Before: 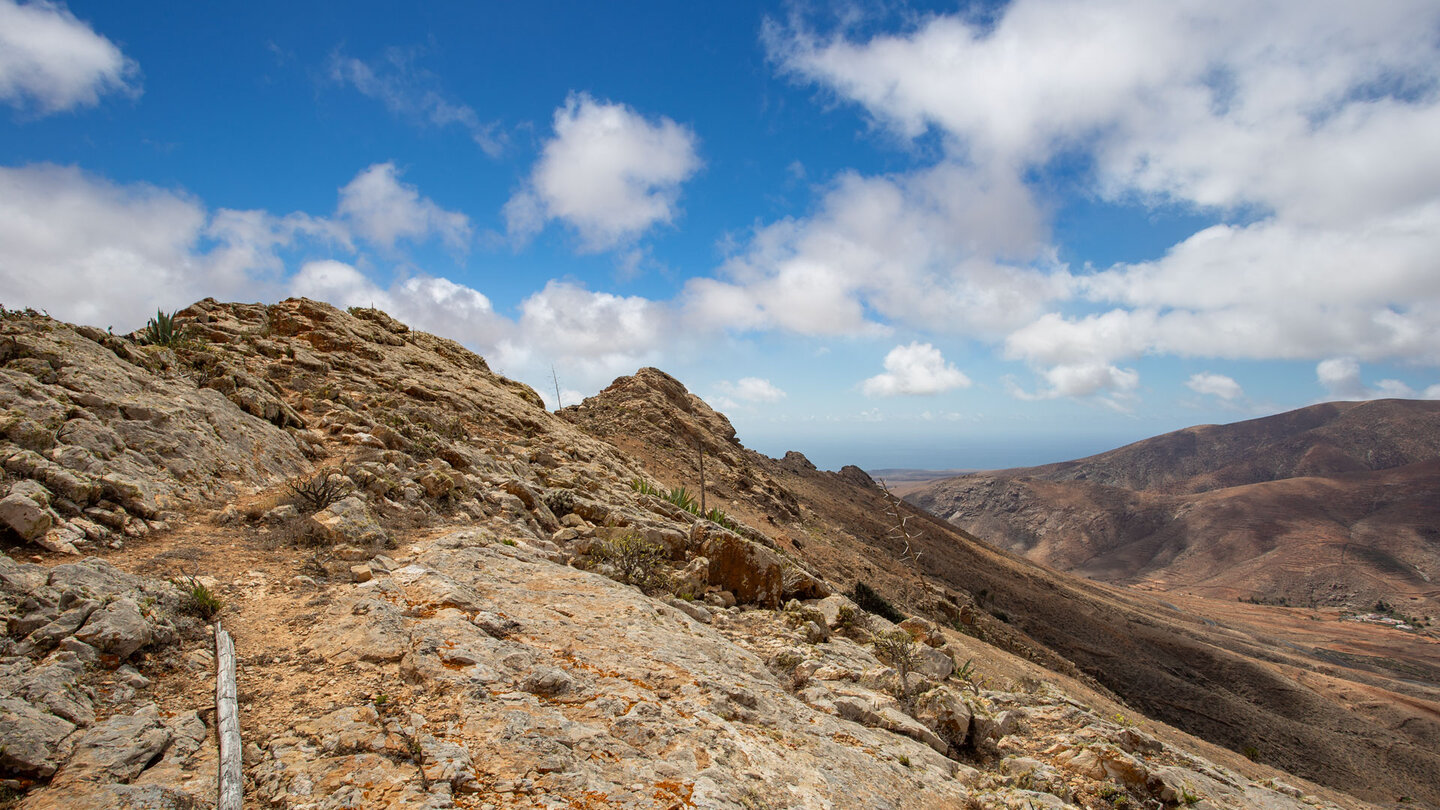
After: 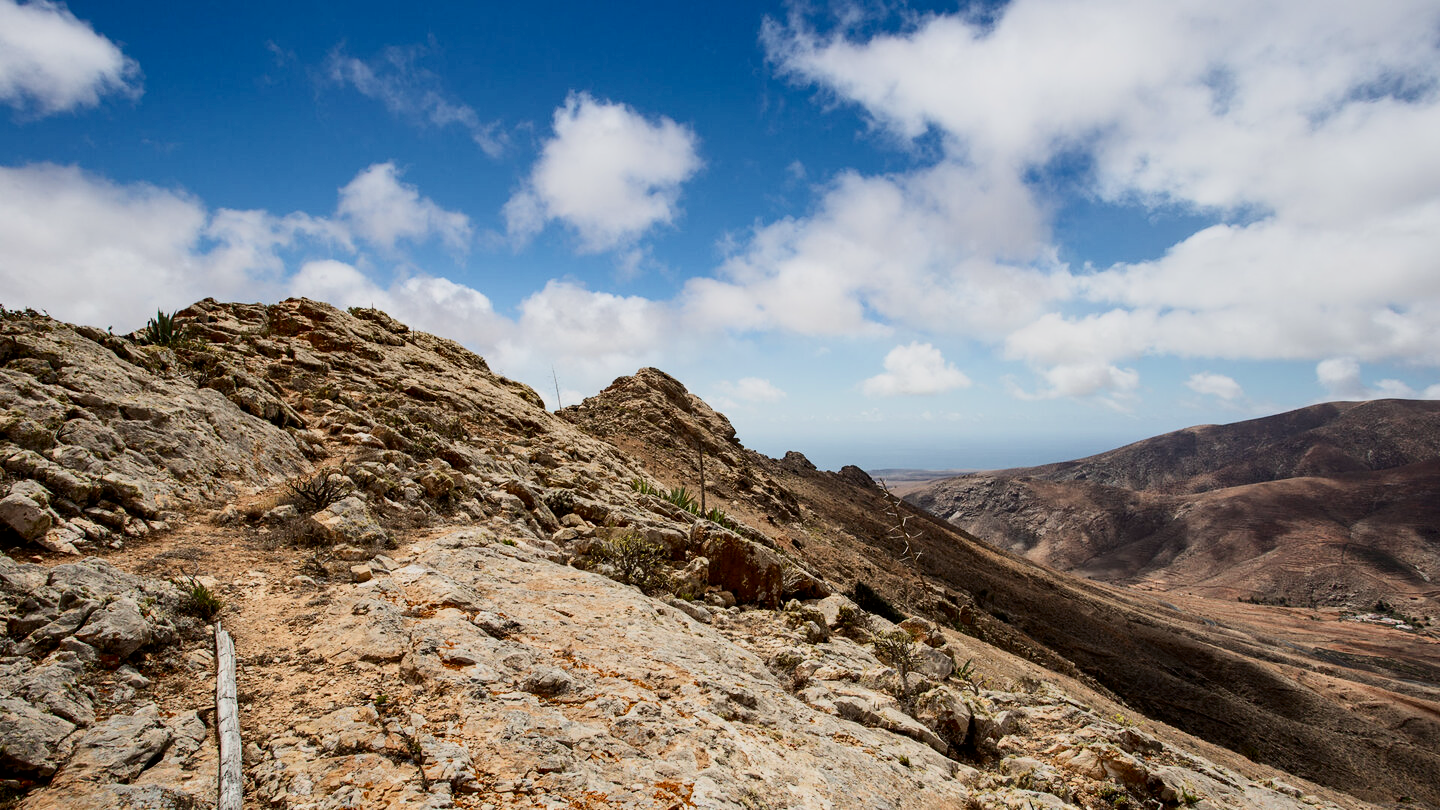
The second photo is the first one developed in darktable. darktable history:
contrast brightness saturation: contrast 0.28
filmic rgb: black relative exposure -7.65 EV, white relative exposure 4.56 EV, hardness 3.61
